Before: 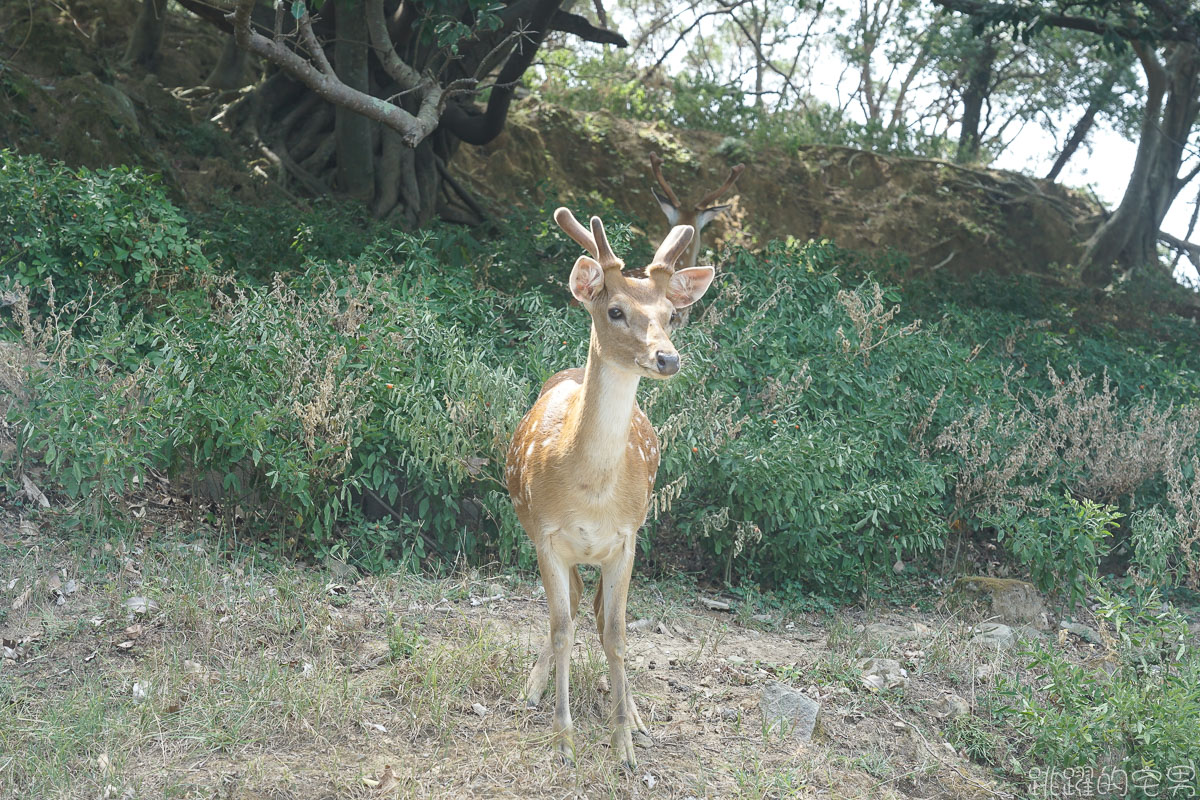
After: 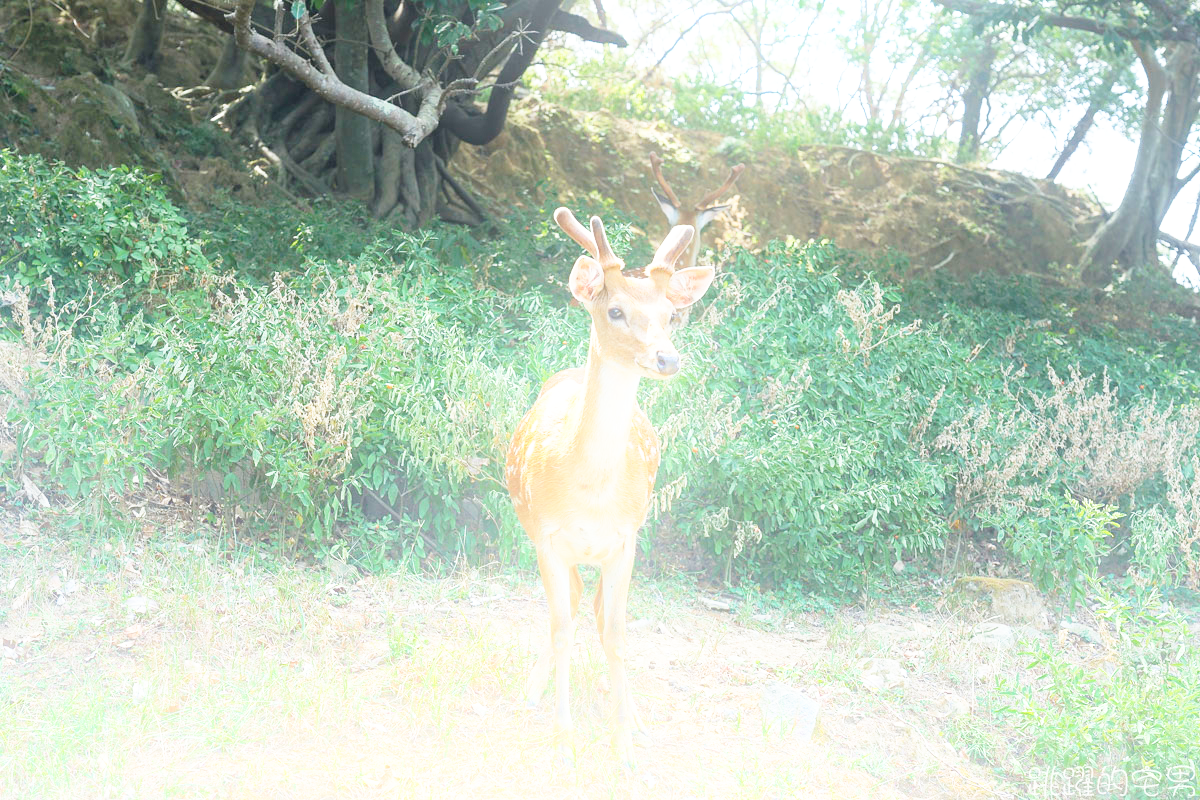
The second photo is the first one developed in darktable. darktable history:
base curve: curves: ch0 [(0, 0) (0.012, 0.01) (0.073, 0.168) (0.31, 0.711) (0.645, 0.957) (1, 1)], preserve colors none
bloom: threshold 82.5%, strength 16.25%
